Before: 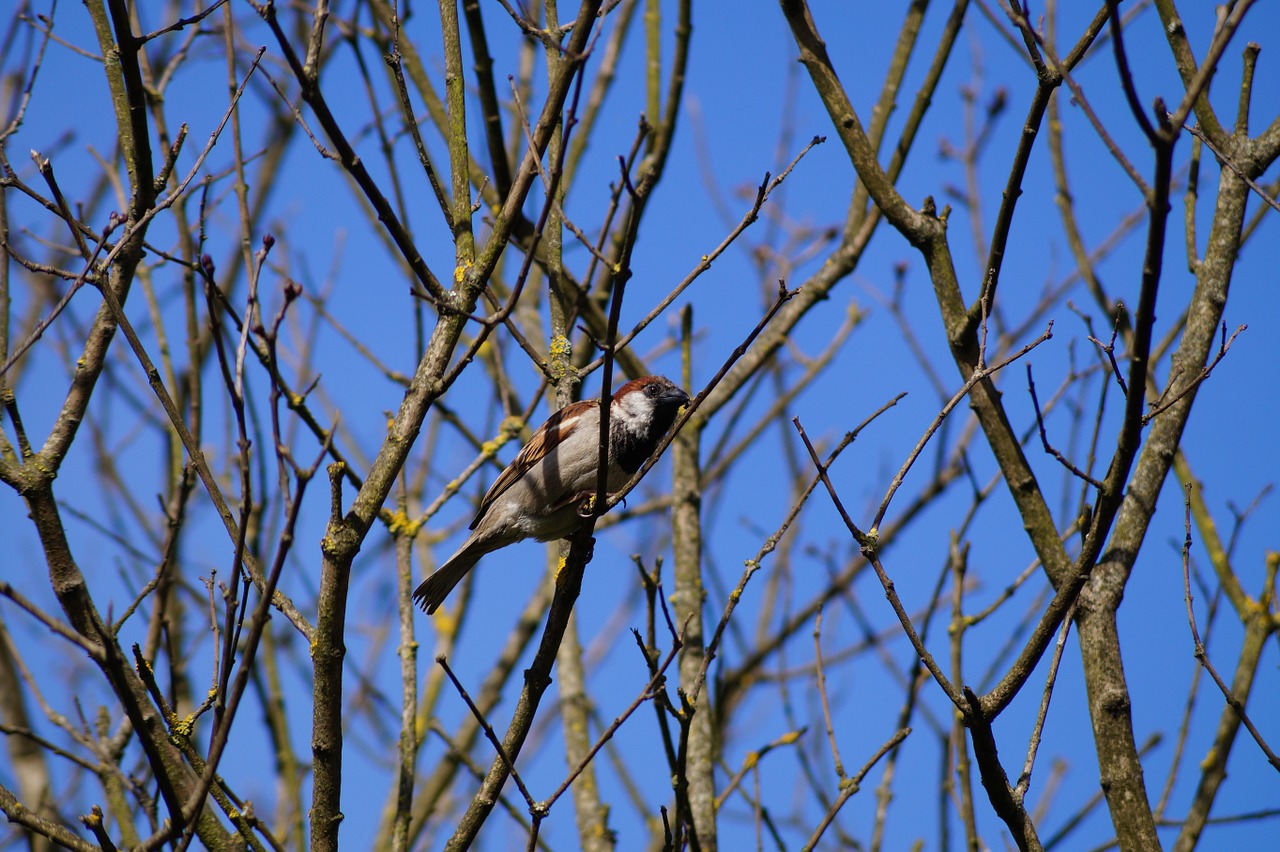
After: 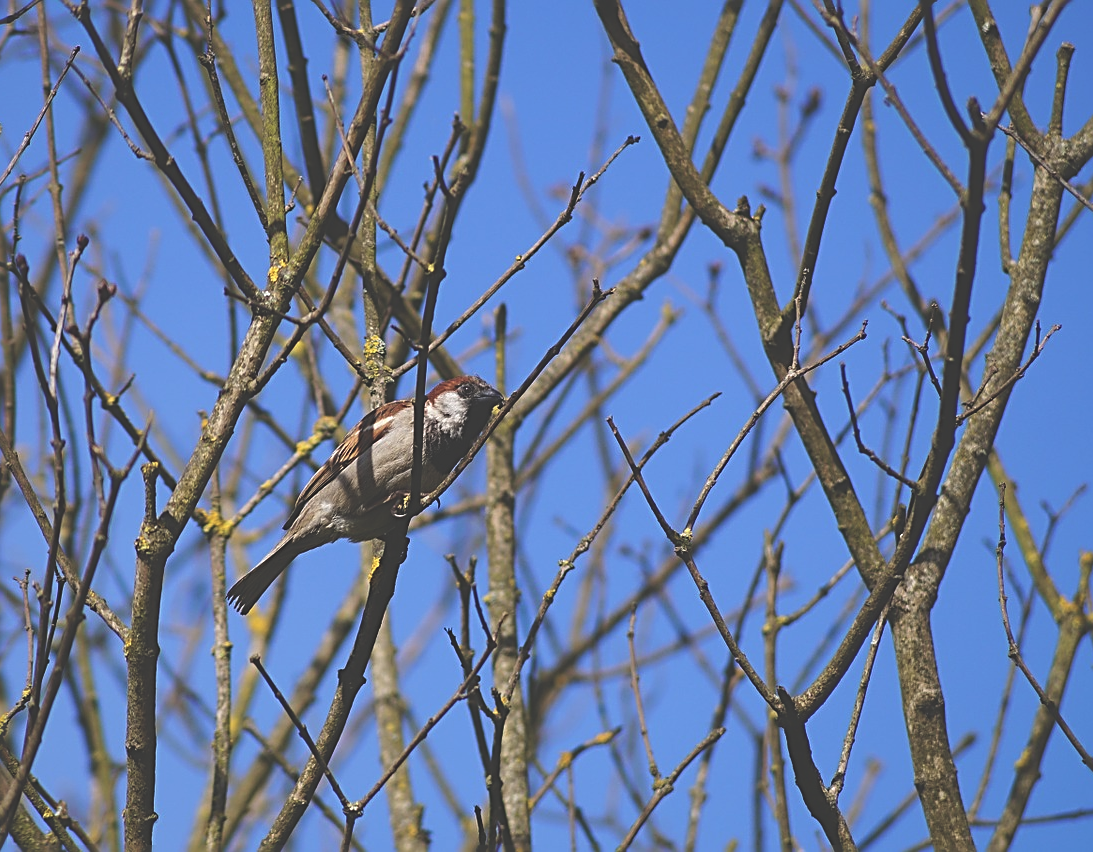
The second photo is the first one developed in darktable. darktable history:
exposure: black level correction -0.041, exposure 0.064 EV, compensate highlight preservation false
sharpen: radius 2.584, amount 0.688
crop and rotate: left 14.584%
